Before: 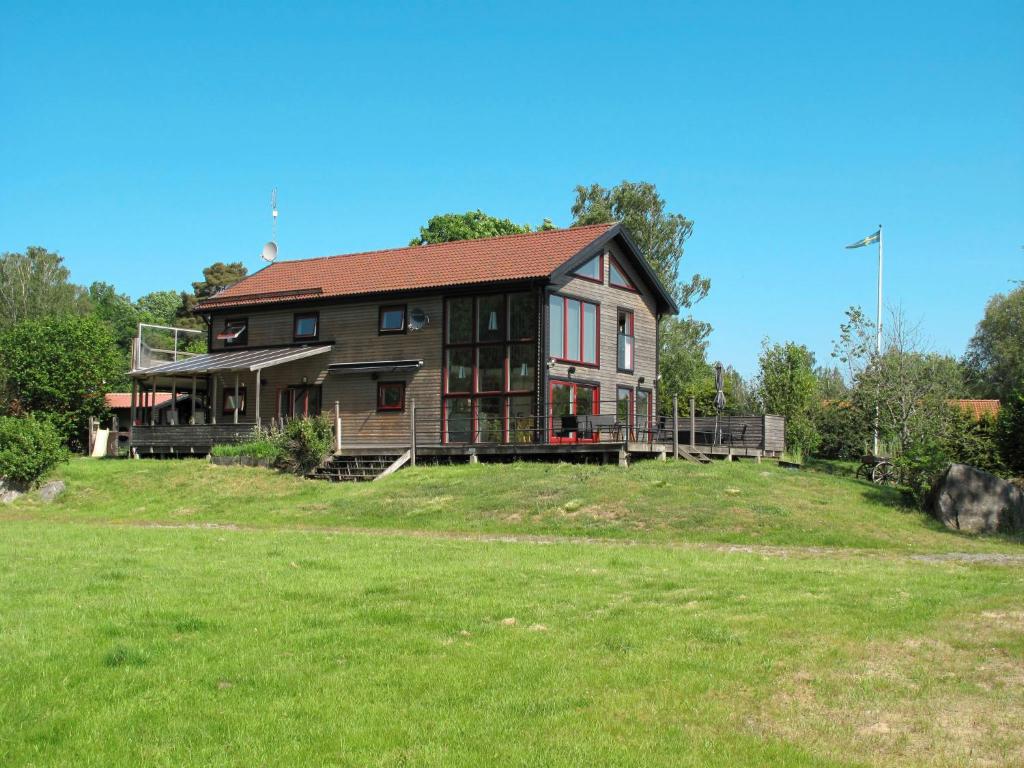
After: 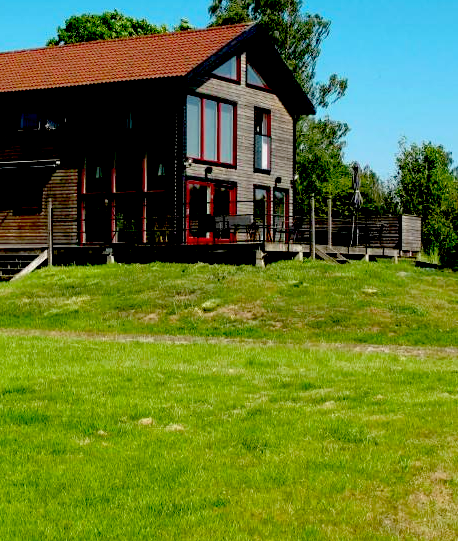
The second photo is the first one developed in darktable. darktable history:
exposure: black level correction 0.099, exposure -0.085 EV, compensate exposure bias true, compensate highlight preservation false
crop: left 35.499%, top 26.083%, right 19.743%, bottom 3.407%
